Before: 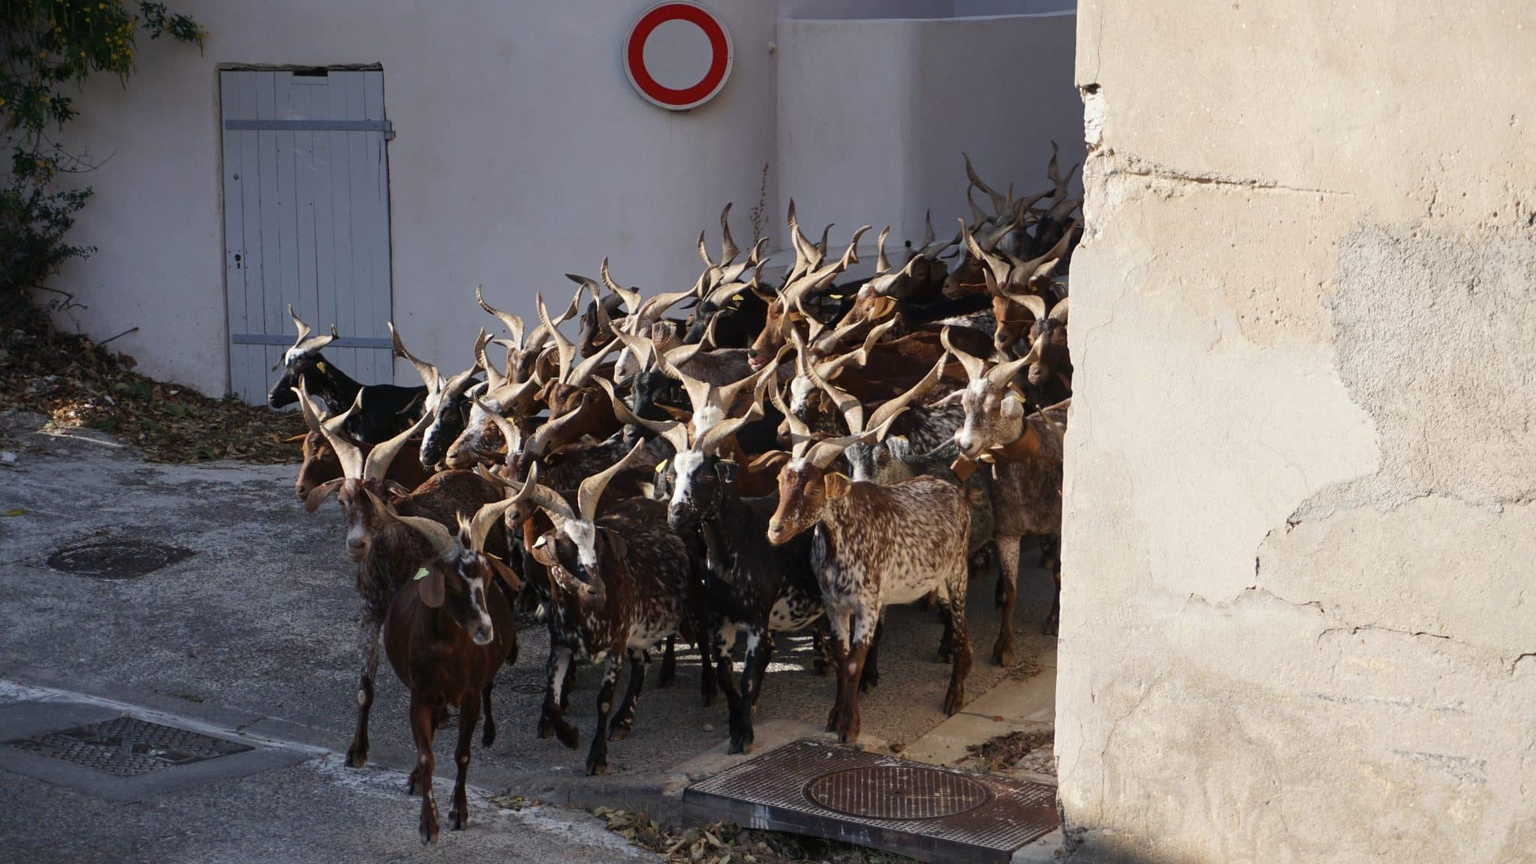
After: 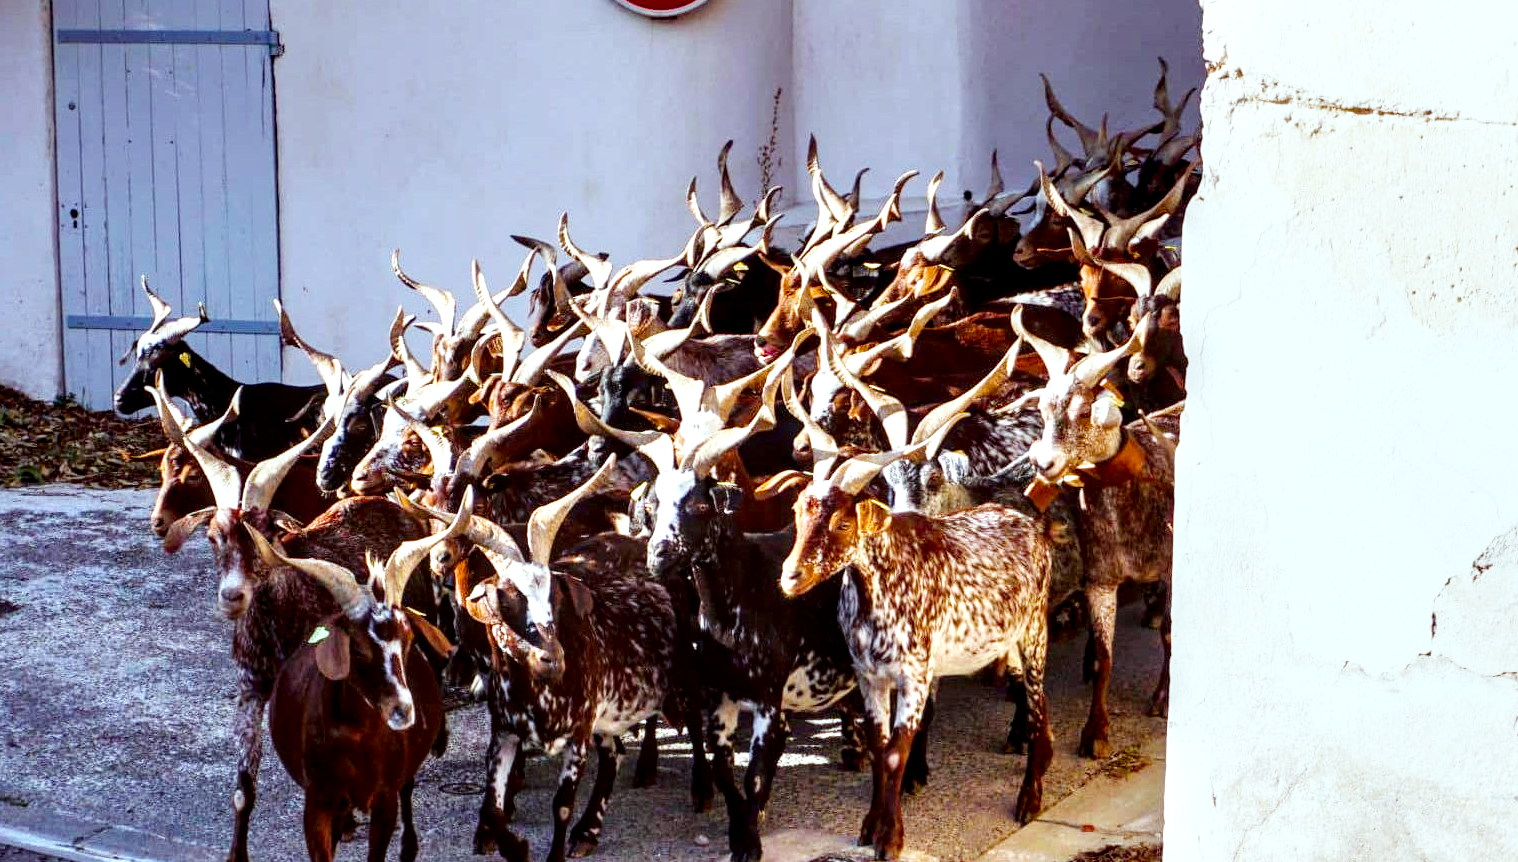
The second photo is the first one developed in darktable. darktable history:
color balance rgb: shadows lift › chroma 3.086%, shadows lift › hue 279.22°, highlights gain › luminance 16.407%, highlights gain › chroma 2.947%, highlights gain › hue 258.99°, perceptual saturation grading › global saturation 23.517%, perceptual saturation grading › highlights -24.659%, perceptual saturation grading › mid-tones 24.012%, perceptual saturation grading › shadows 38.974%, global vibrance 9.629%
local contrast: highlights 81%, shadows 57%, detail 173%, midtone range 0.607
crop and rotate: left 11.887%, top 11.369%, right 13.965%, bottom 13.798%
color correction: highlights a* -4.93, highlights b* -3.12, shadows a* 4.06, shadows b* 4.46
base curve: curves: ch0 [(0, 0) (0.008, 0.007) (0.022, 0.029) (0.048, 0.089) (0.092, 0.197) (0.191, 0.399) (0.275, 0.534) (0.357, 0.65) (0.477, 0.78) (0.542, 0.833) (0.799, 0.973) (1, 1)], preserve colors none
contrast brightness saturation: contrast -0.095, brightness 0.043, saturation 0.08
